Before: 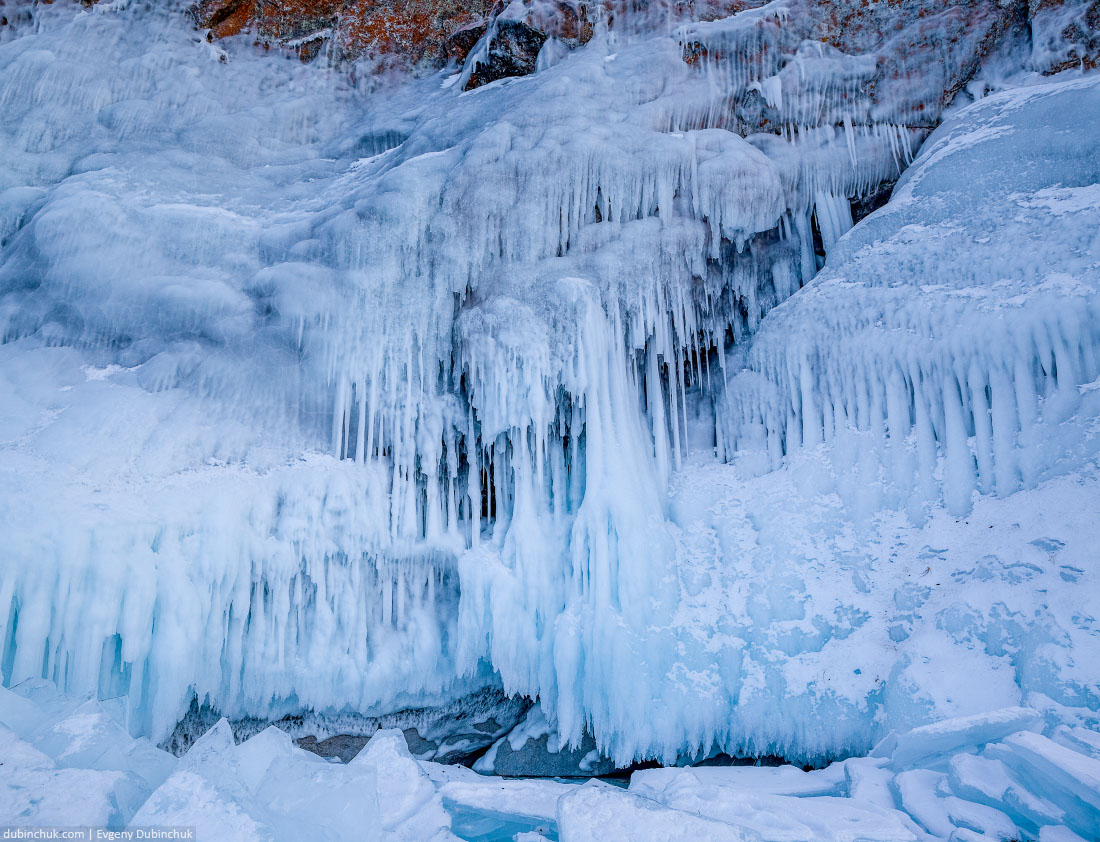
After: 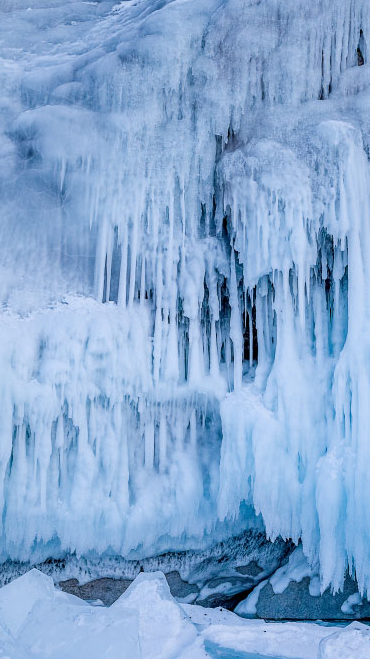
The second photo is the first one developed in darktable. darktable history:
crop and rotate: left 21.7%, top 18.713%, right 44.581%, bottom 2.981%
